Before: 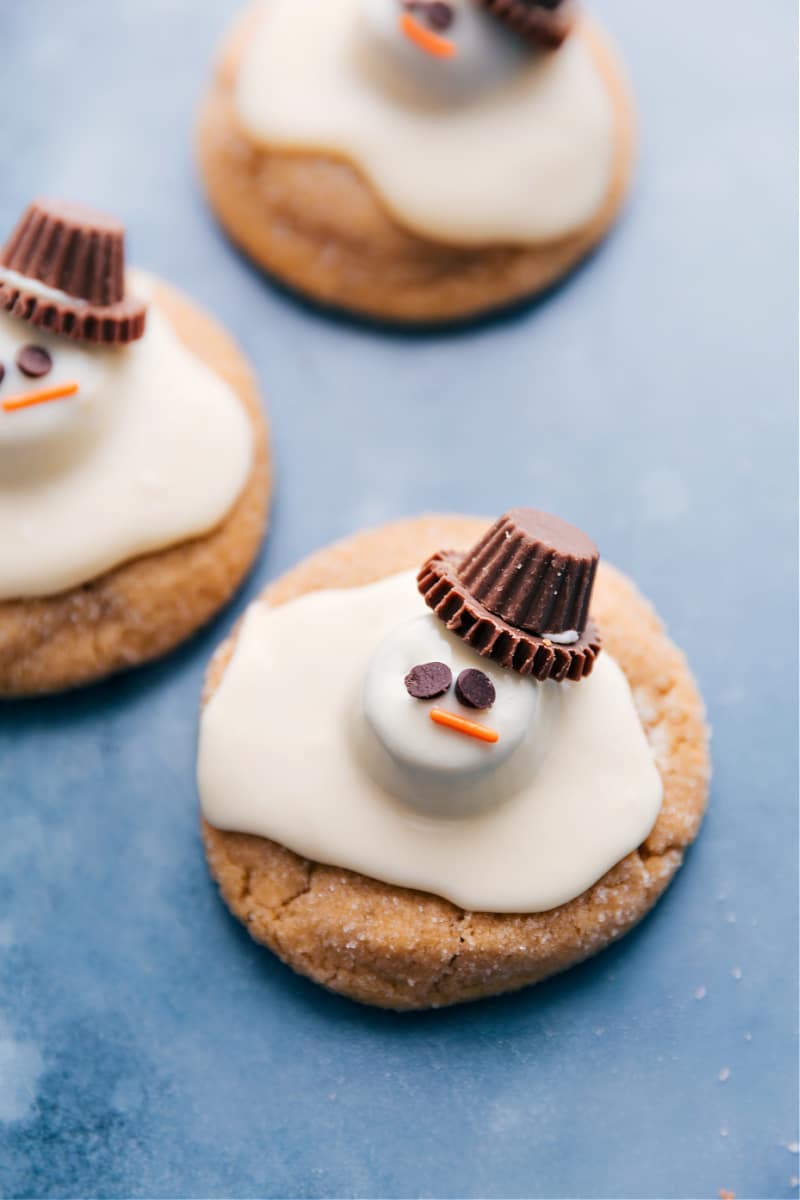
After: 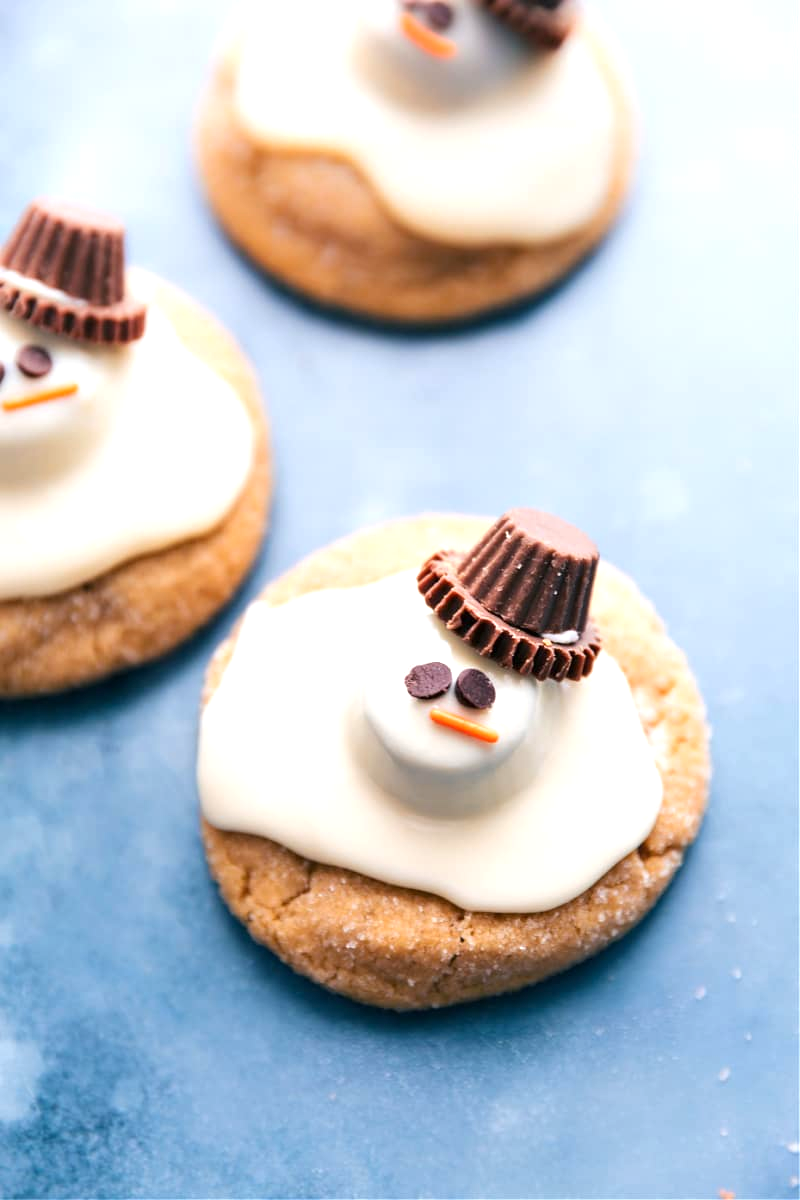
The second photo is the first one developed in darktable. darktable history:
exposure: exposure 0.604 EV, compensate exposure bias true, compensate highlight preservation false
